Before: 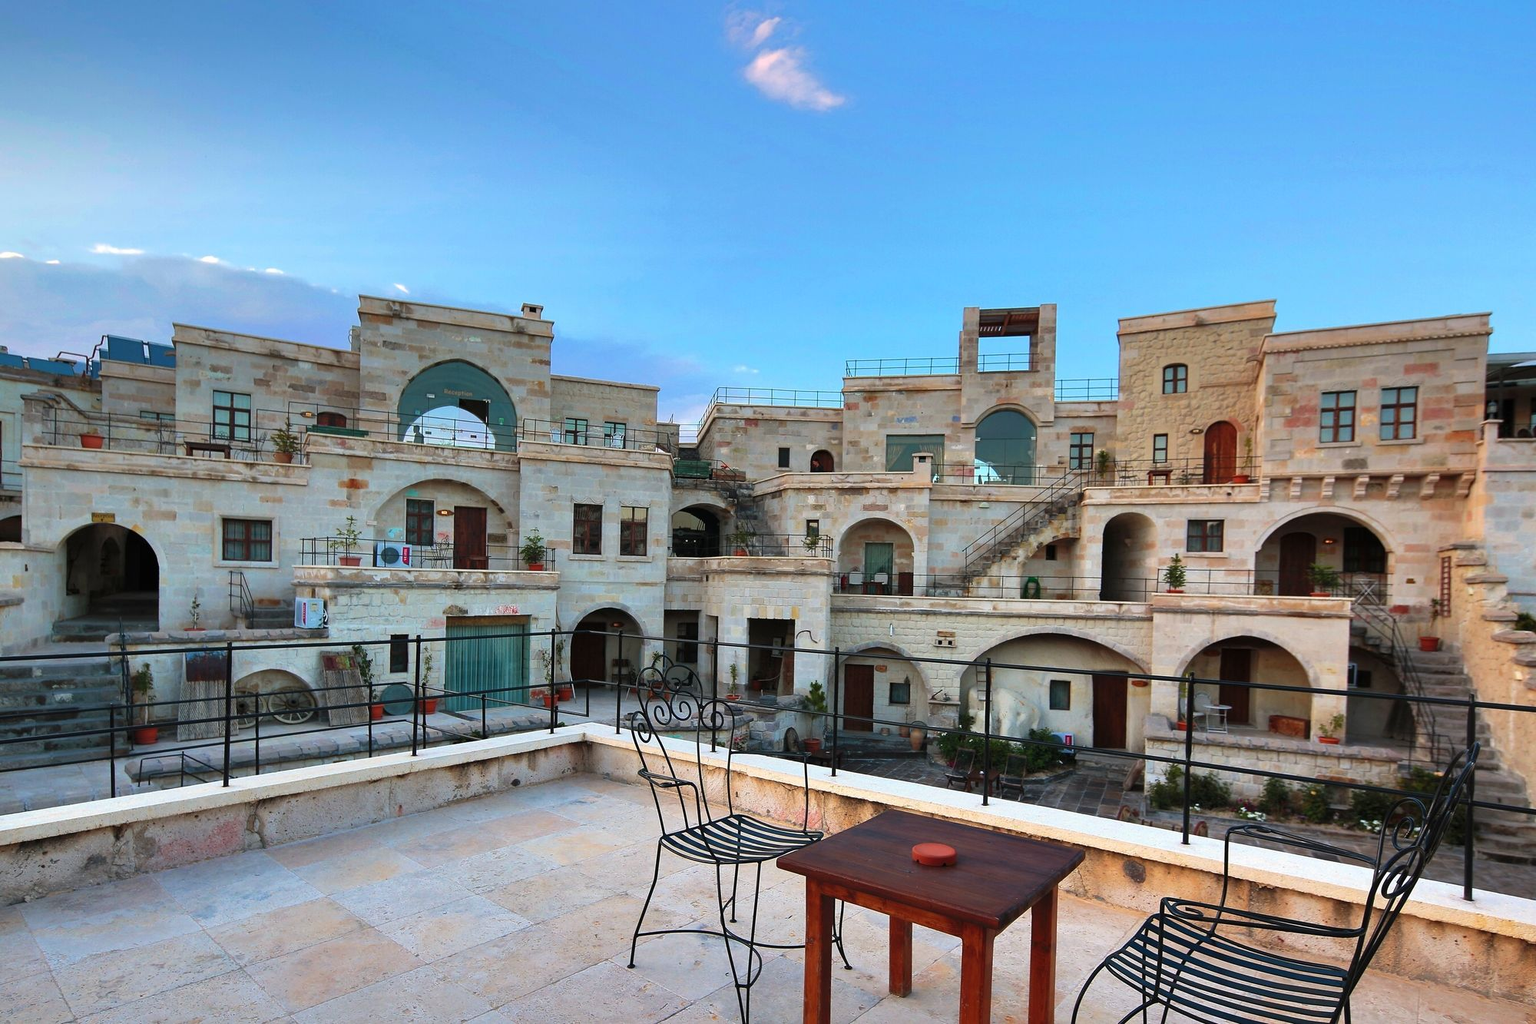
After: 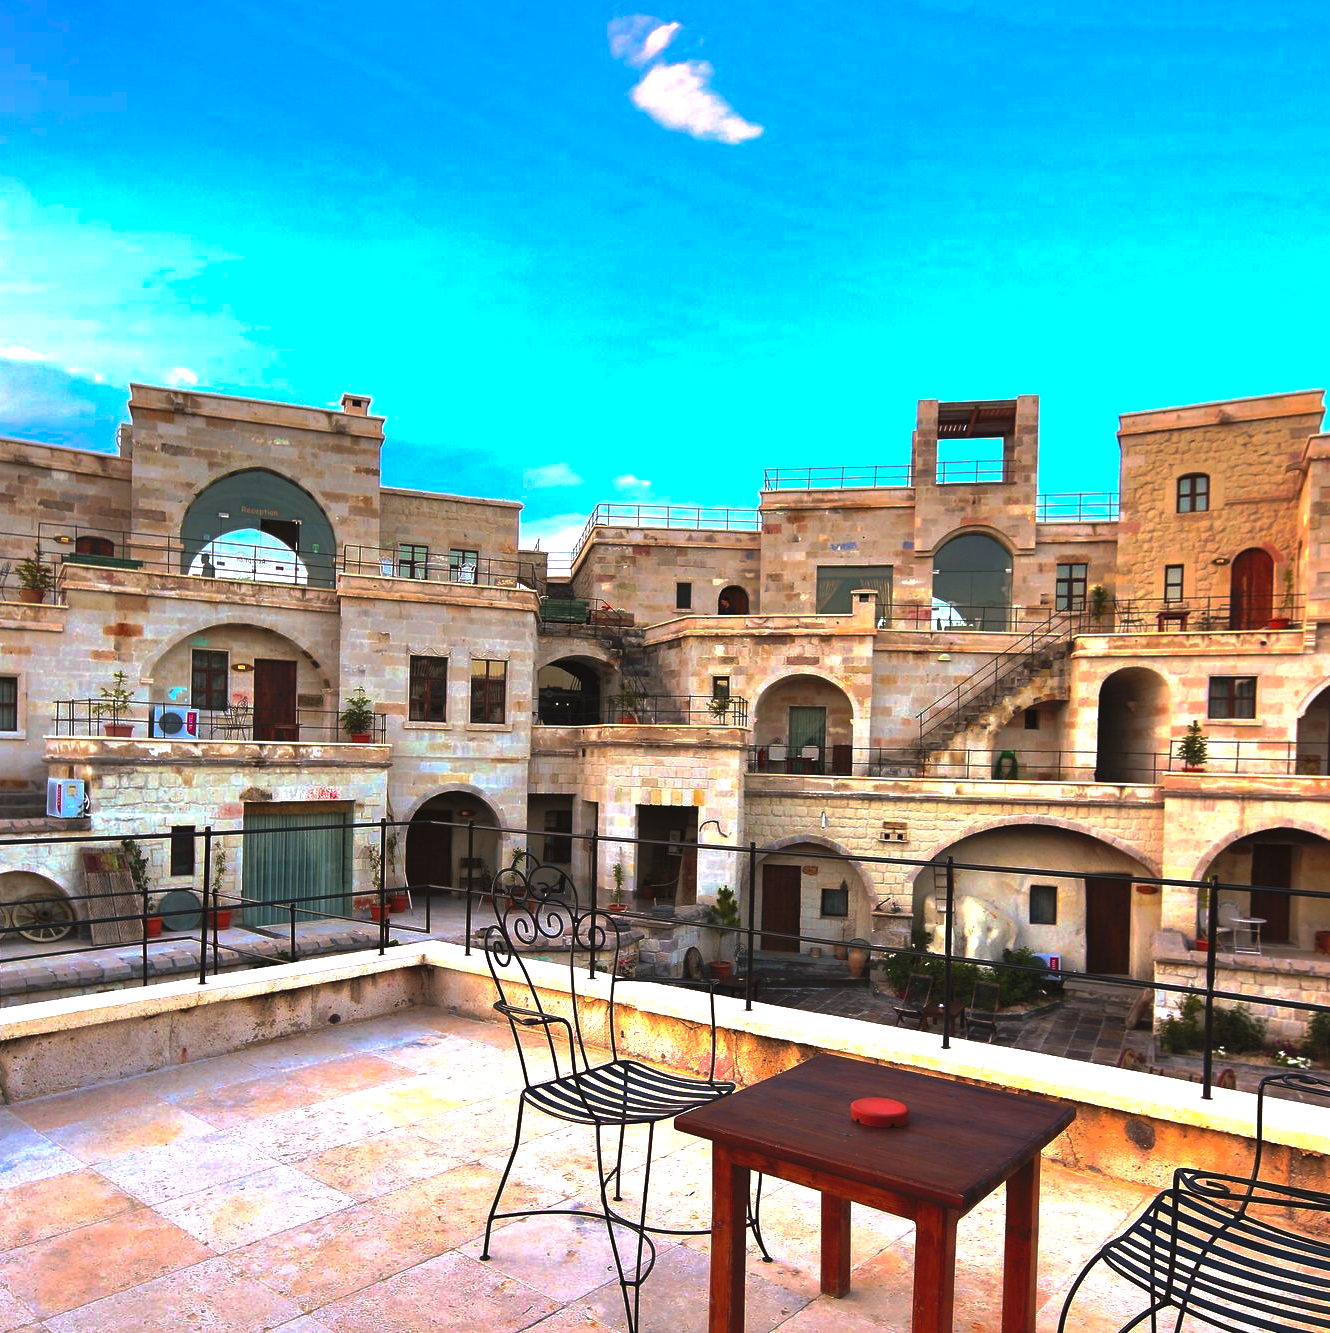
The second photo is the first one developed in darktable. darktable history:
crop: left 16.899%, right 16.556%
tone curve: curves: ch0 [(0, 0) (0.003, 0.029) (0.011, 0.034) (0.025, 0.044) (0.044, 0.057) (0.069, 0.07) (0.1, 0.084) (0.136, 0.104) (0.177, 0.127) (0.224, 0.156) (0.277, 0.192) (0.335, 0.236) (0.399, 0.284) (0.468, 0.339) (0.543, 0.393) (0.623, 0.454) (0.709, 0.541) (0.801, 0.65) (0.898, 0.766) (1, 1)], preserve colors none
color correction: highlights a* 17.88, highlights b* 18.79
exposure: exposure 0.999 EV, compensate highlight preservation false
